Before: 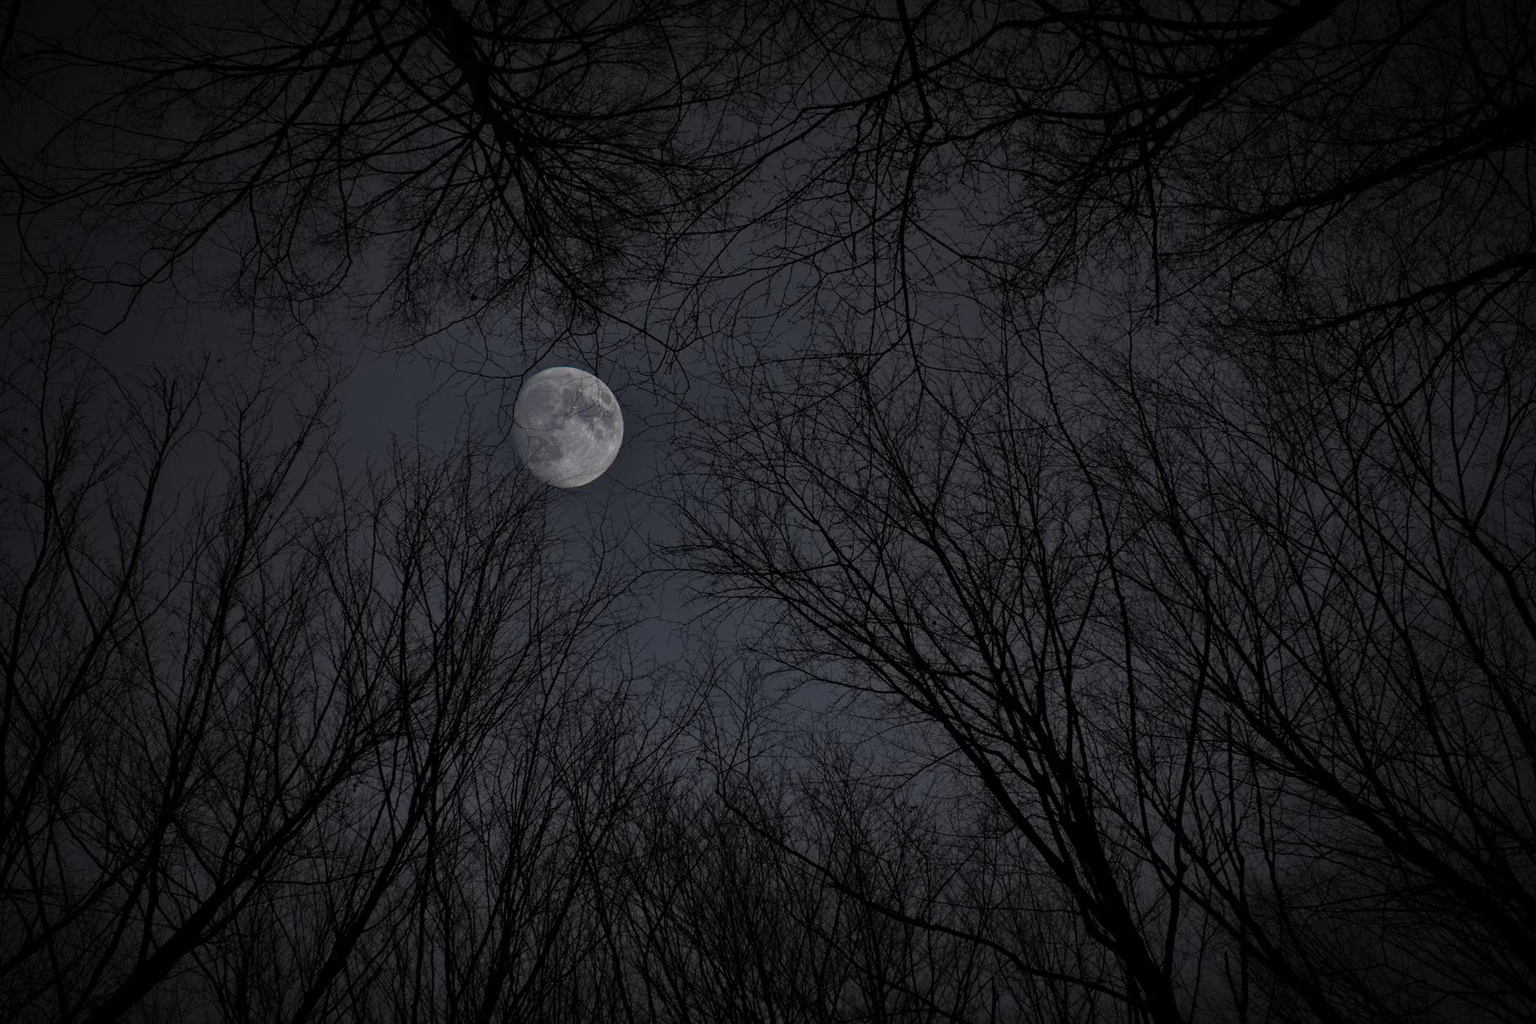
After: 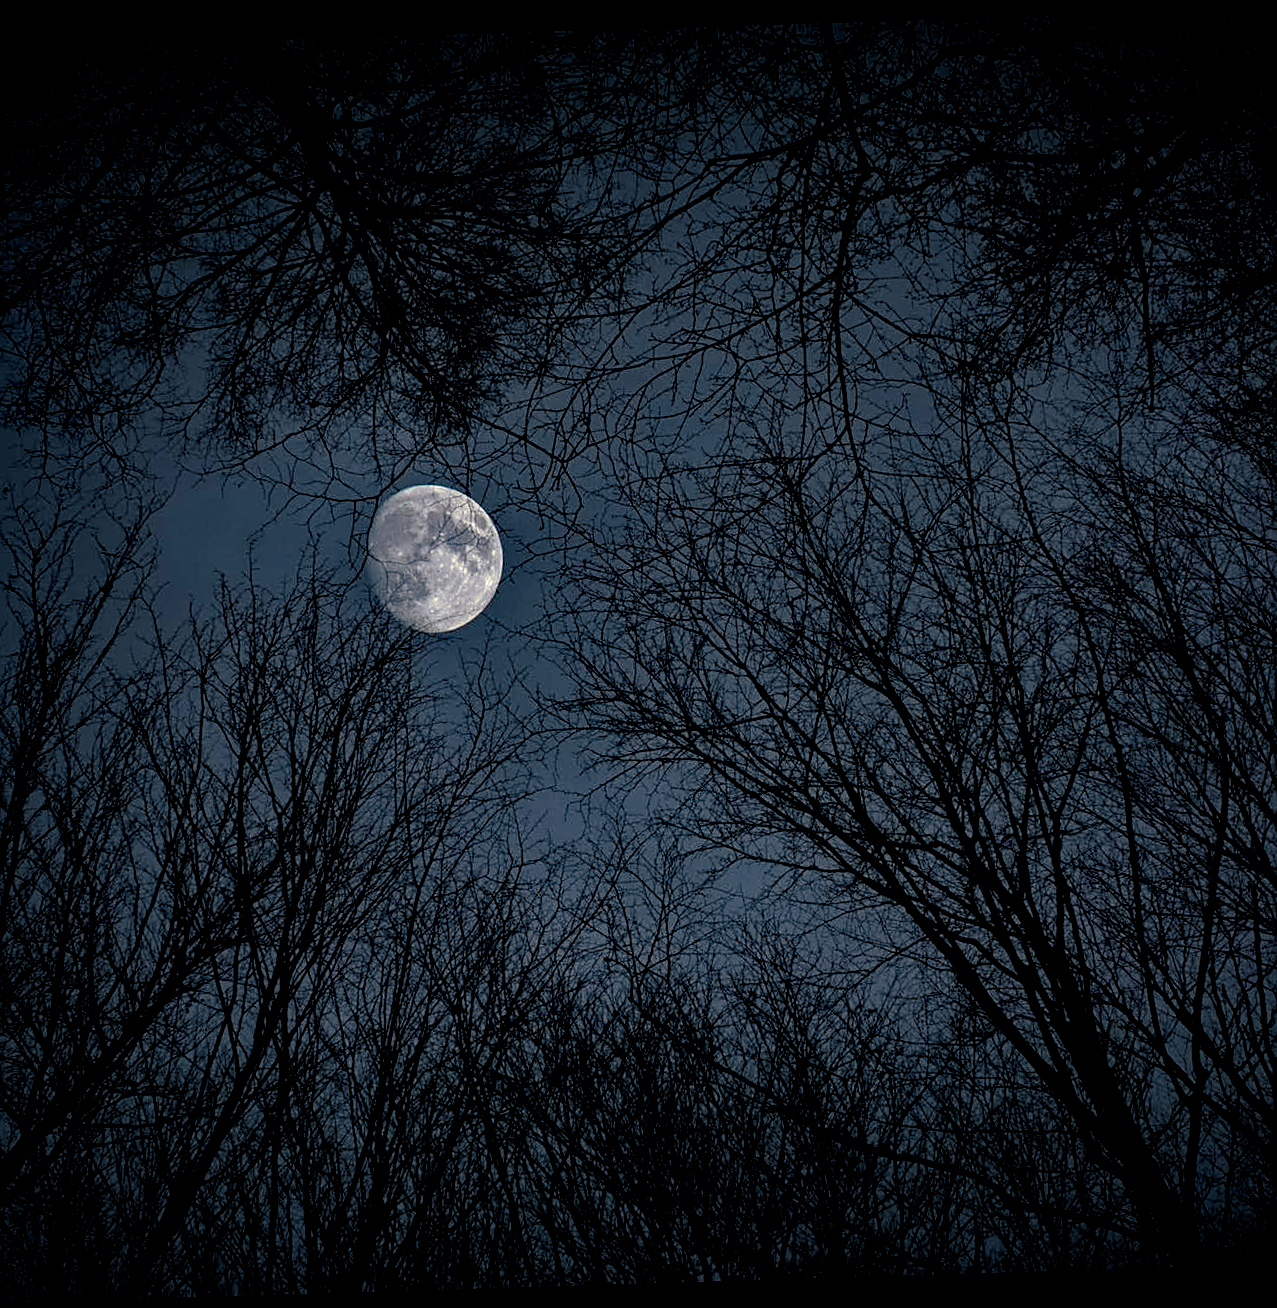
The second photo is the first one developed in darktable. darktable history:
exposure: black level correction 0.011, exposure 1.088 EV, compensate exposure bias true, compensate highlight preservation false
rotate and perspective: rotation -1.75°, automatic cropping off
crop and rotate: left 14.436%, right 18.898%
split-toning: shadows › hue 216°, shadows › saturation 1, highlights › hue 57.6°, balance -33.4
shadows and highlights: shadows -24.28, highlights 49.77, soften with gaussian
sharpen: on, module defaults
local contrast: detail 130%
